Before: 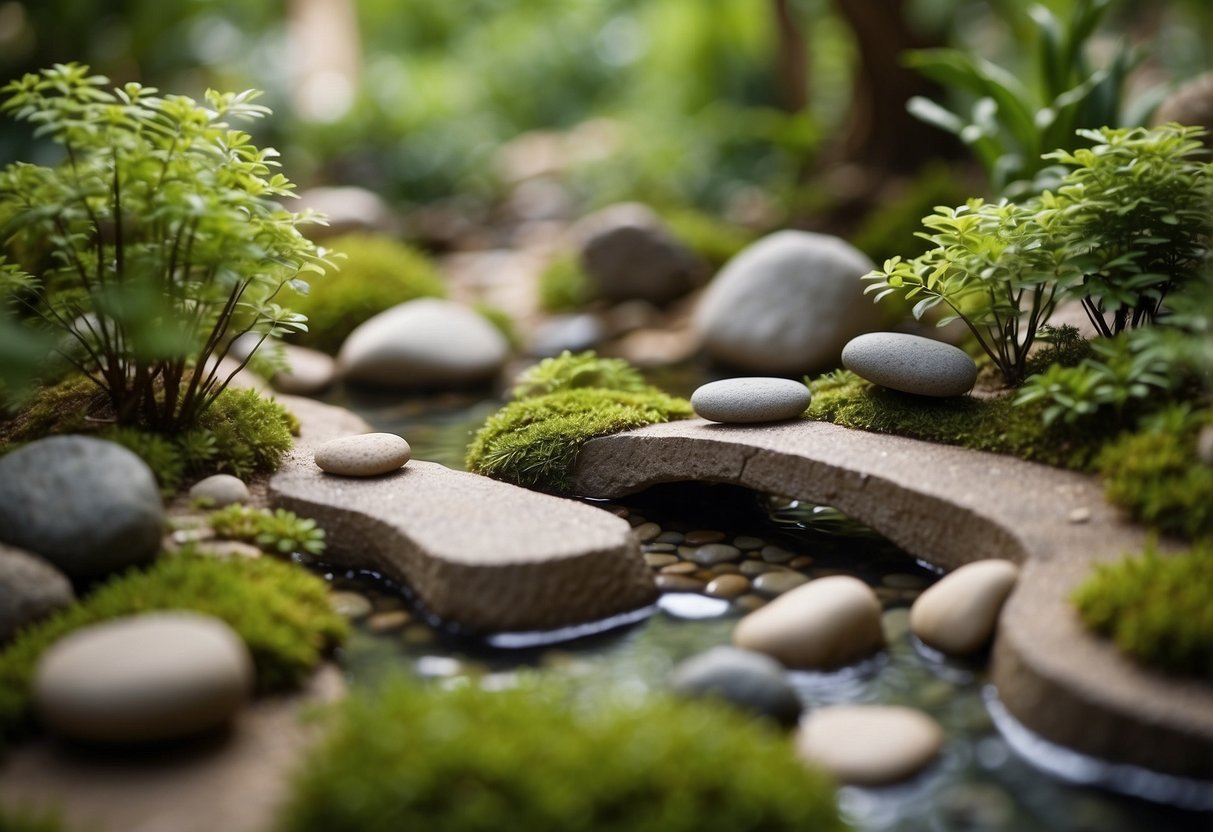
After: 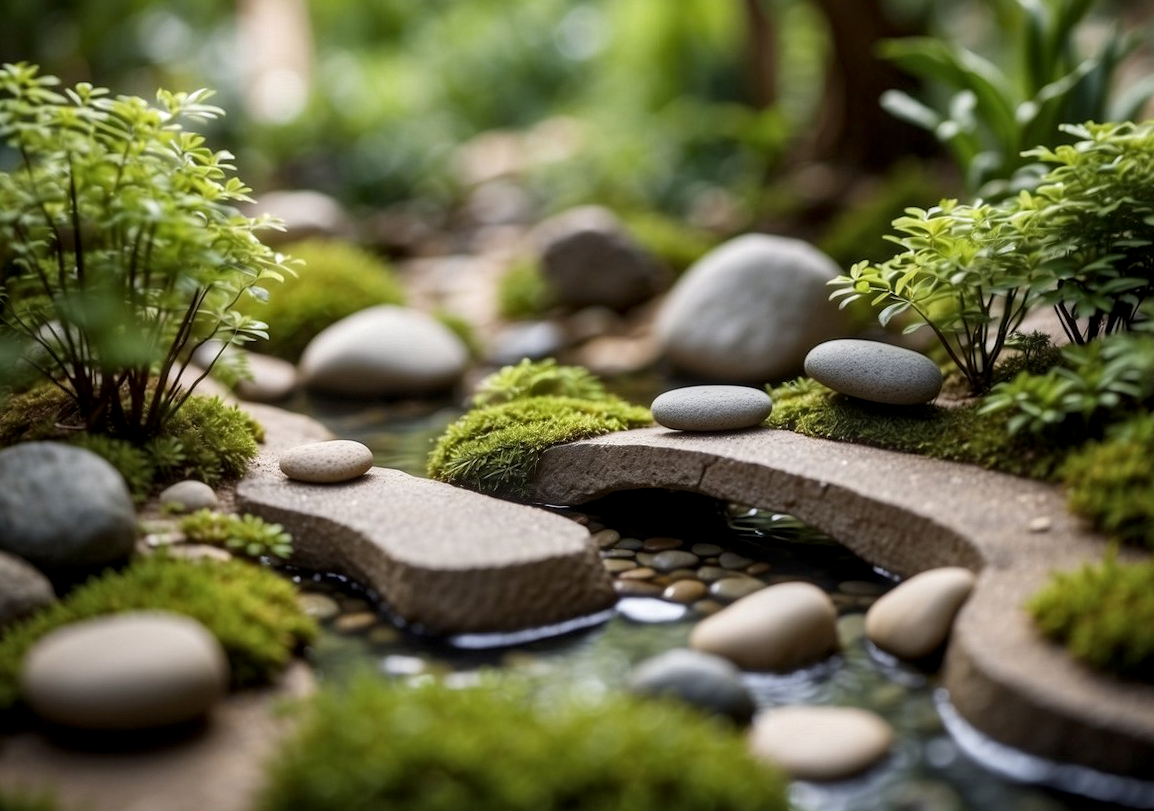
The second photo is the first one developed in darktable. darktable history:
rotate and perspective: rotation 0.074°, lens shift (vertical) 0.096, lens shift (horizontal) -0.041, crop left 0.043, crop right 0.952, crop top 0.024, crop bottom 0.979
local contrast: detail 130%
